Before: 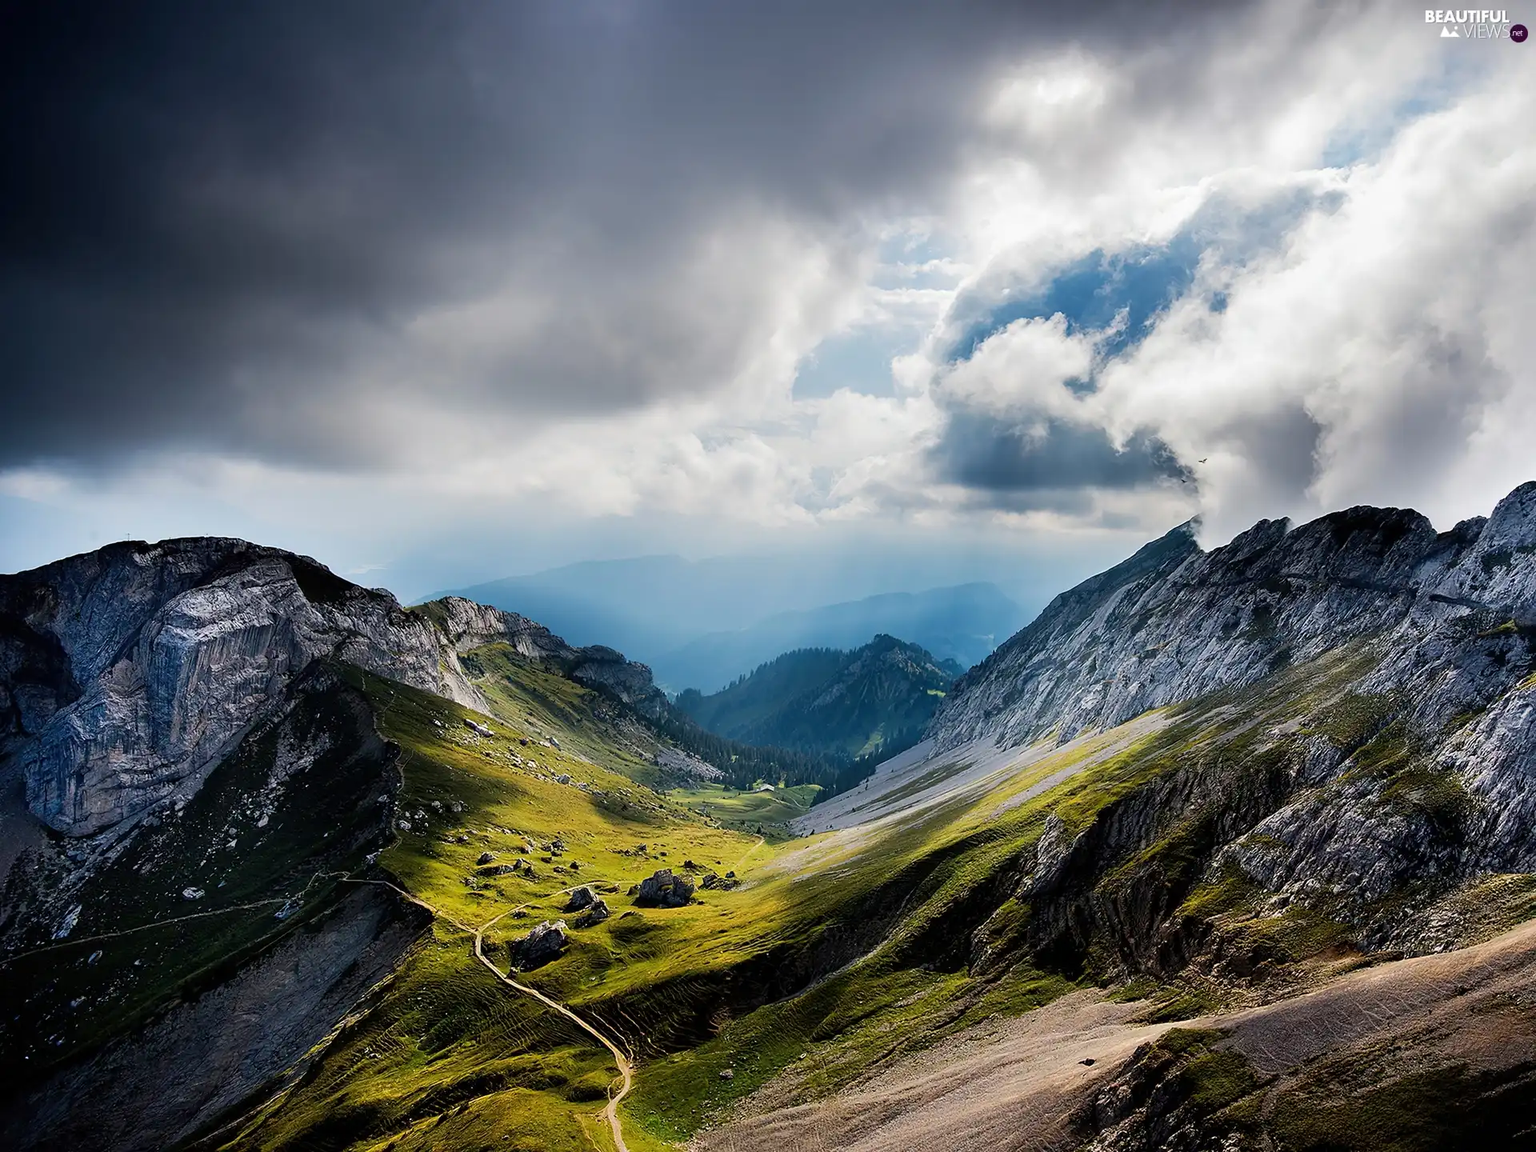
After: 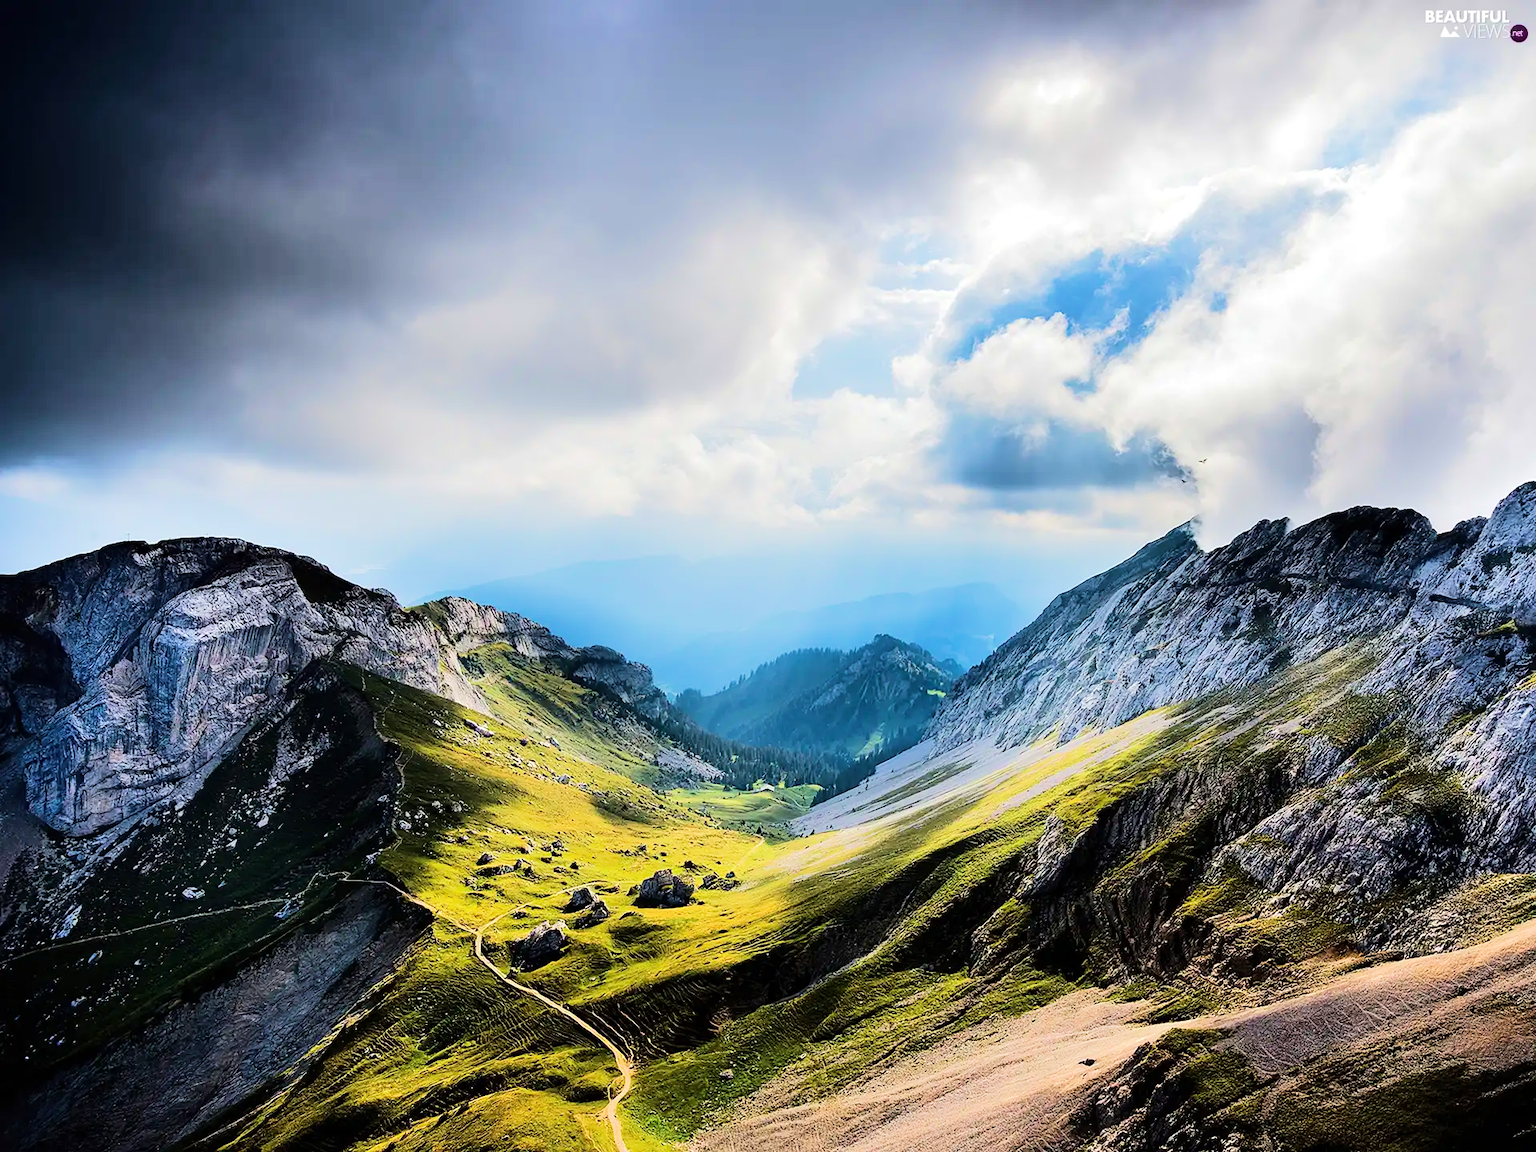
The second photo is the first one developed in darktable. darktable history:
velvia: on, module defaults
tone equalizer: -7 EV 0.163 EV, -6 EV 0.569 EV, -5 EV 1.14 EV, -4 EV 1.34 EV, -3 EV 1.18 EV, -2 EV 0.6 EV, -1 EV 0.151 EV, edges refinement/feathering 500, mask exposure compensation -1.57 EV, preserve details no
